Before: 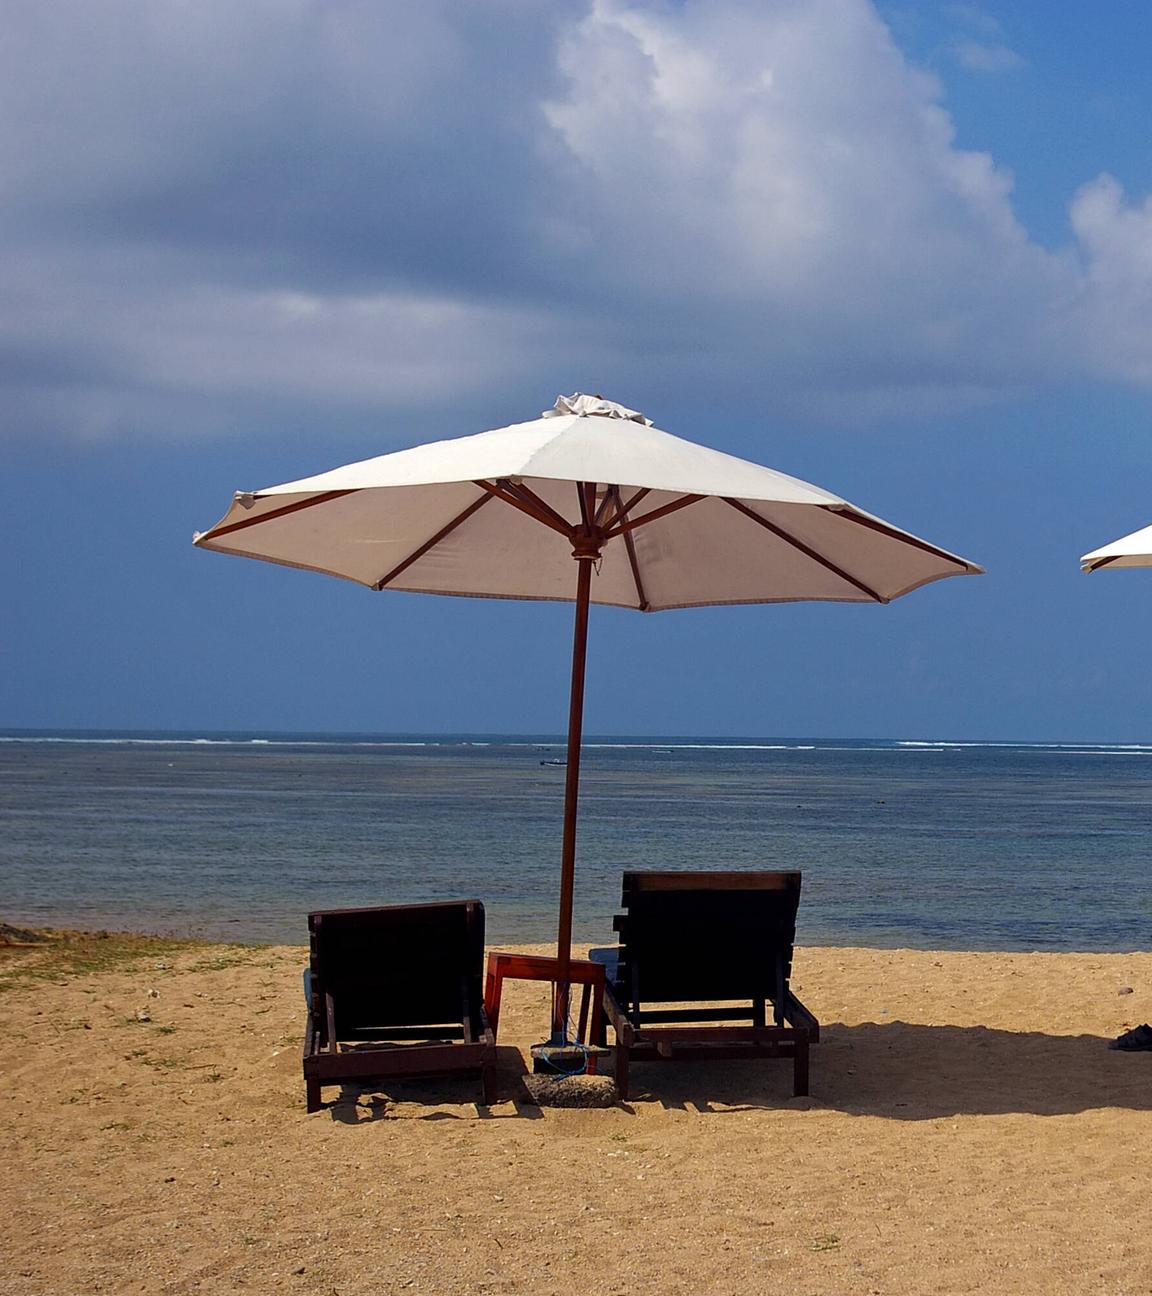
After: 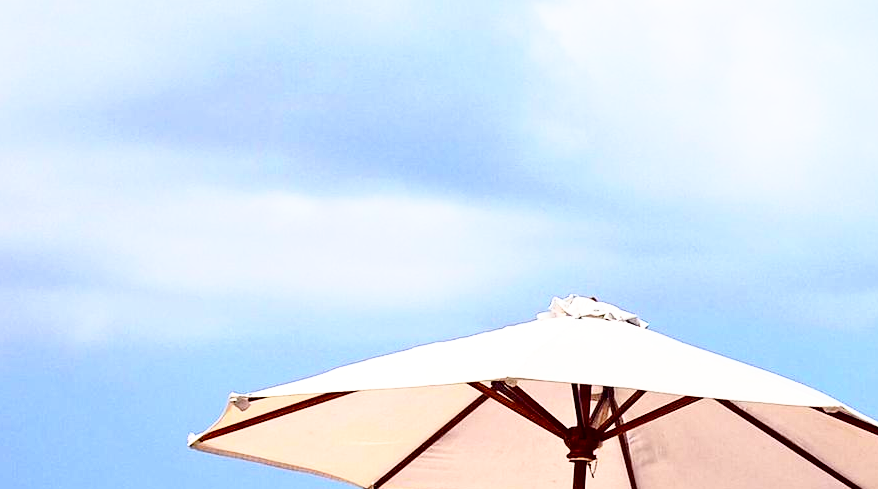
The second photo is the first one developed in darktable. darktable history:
tone curve: curves: ch0 [(0, 0.016) (0.11, 0.039) (0.259, 0.235) (0.383, 0.437) (0.499, 0.597) (0.733, 0.867) (0.843, 0.948) (1, 1)], color space Lab, independent channels, preserve colors none
crop: left 0.518%, top 7.633%, right 23.206%, bottom 54.603%
base curve: curves: ch0 [(0, 0) (0.012, 0.01) (0.073, 0.168) (0.31, 0.711) (0.645, 0.957) (1, 1)], preserve colors none
